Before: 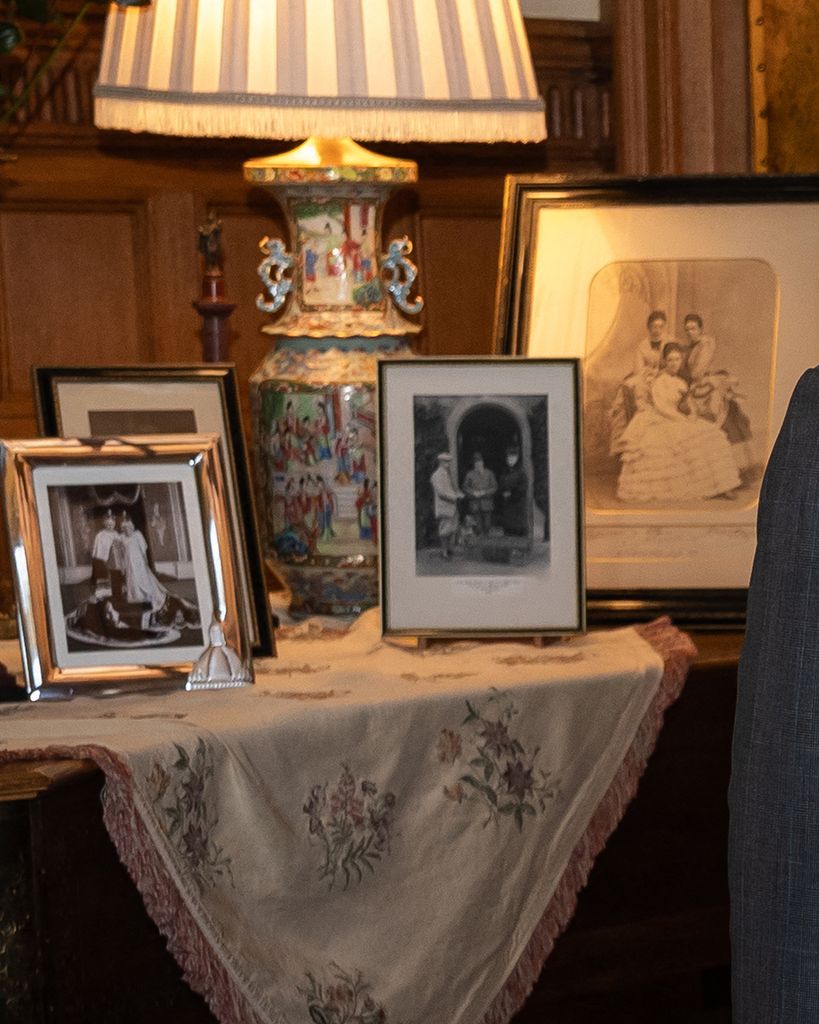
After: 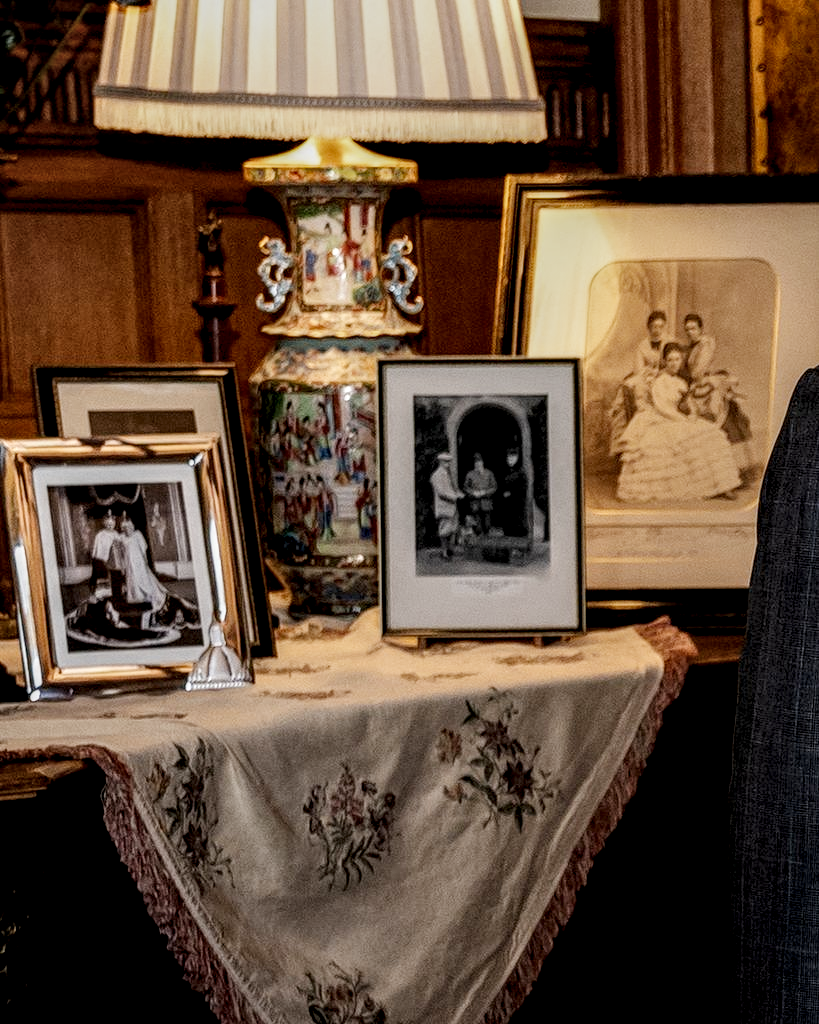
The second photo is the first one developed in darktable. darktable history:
filmic rgb: black relative exposure -6.98 EV, white relative exposure 5.61 EV, hardness 2.84, add noise in highlights 0.001, preserve chrominance no, color science v4 (2020), iterations of high-quality reconstruction 0
local contrast: highlights 16%, detail 188%
